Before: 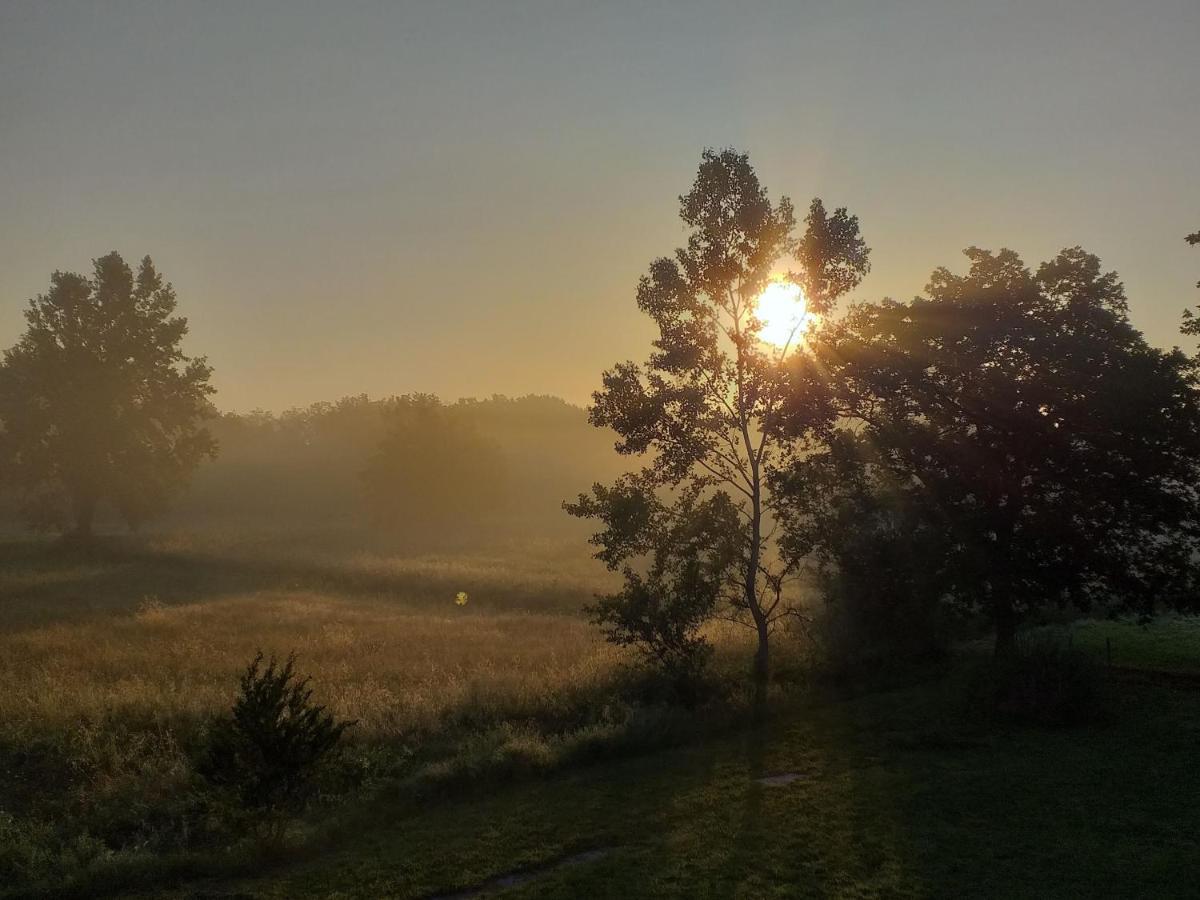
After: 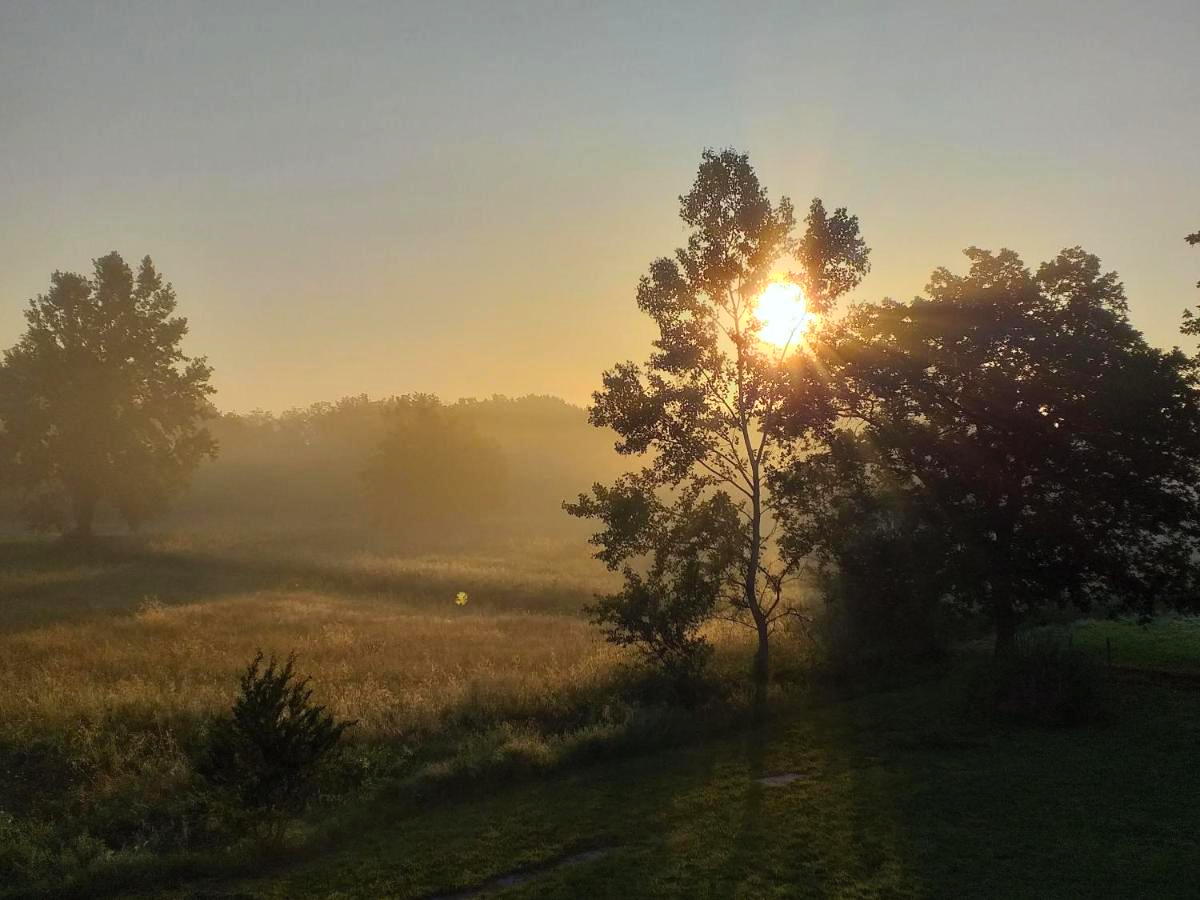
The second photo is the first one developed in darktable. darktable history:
contrast brightness saturation: contrast 0.2, brightness 0.158, saturation 0.223
